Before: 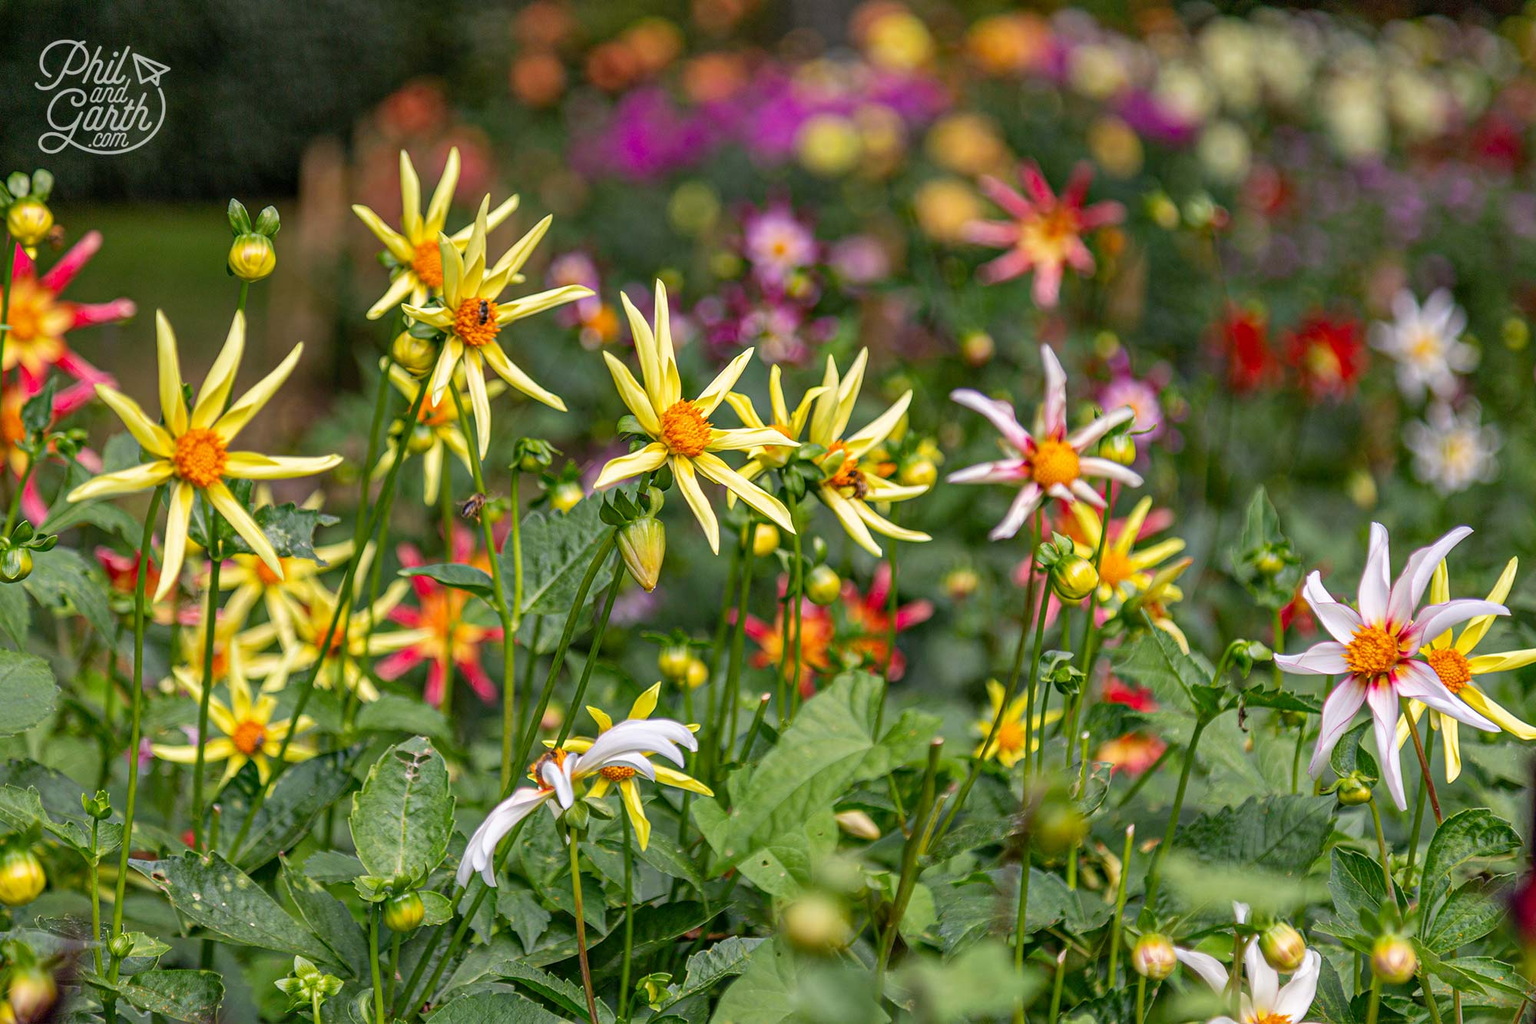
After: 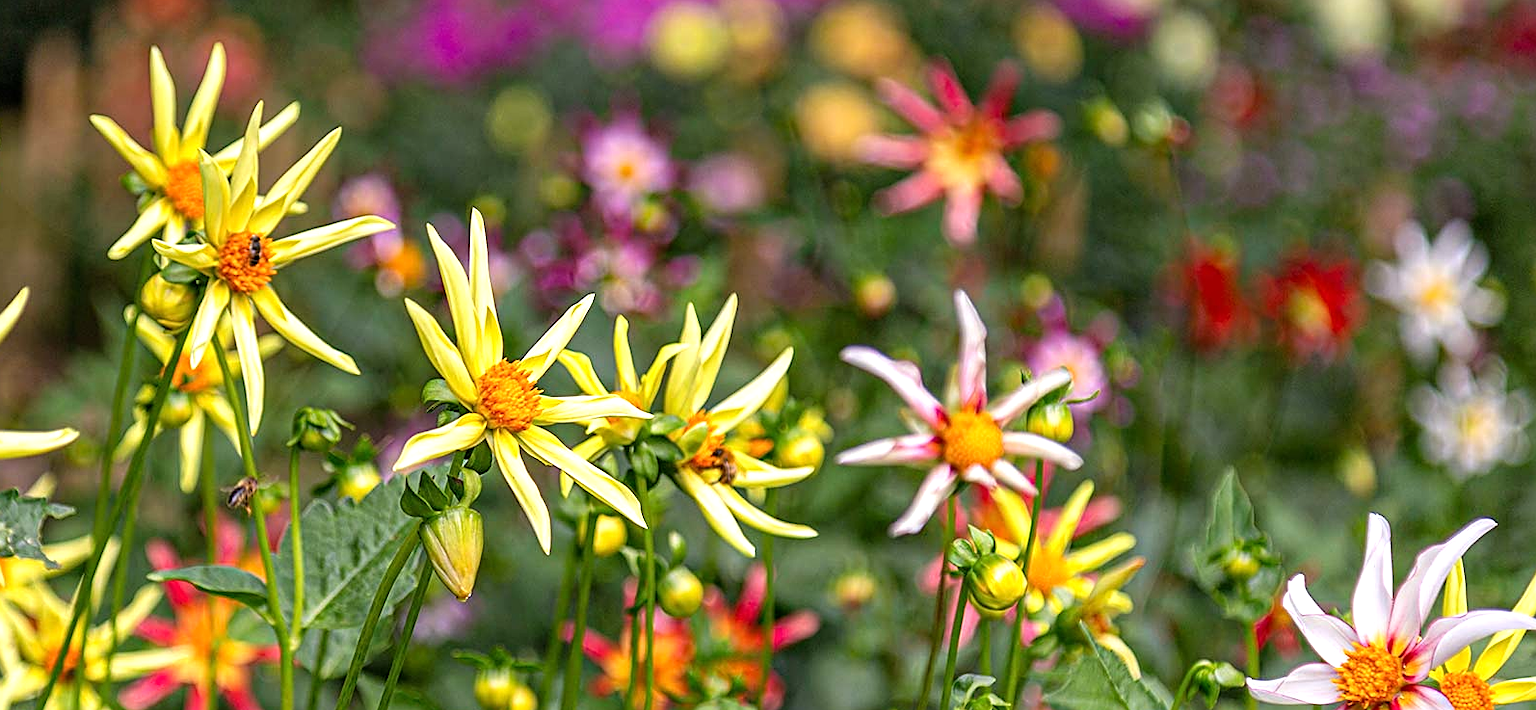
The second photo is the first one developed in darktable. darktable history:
sharpen: on, module defaults
crop: left 18.294%, top 11.085%, right 1.988%, bottom 33.618%
tone equalizer: -8 EV -0.435 EV, -7 EV -0.358 EV, -6 EV -0.298 EV, -5 EV -0.212 EV, -3 EV 0.208 EV, -2 EV 0.344 EV, -1 EV 0.412 EV, +0 EV 0.421 EV
